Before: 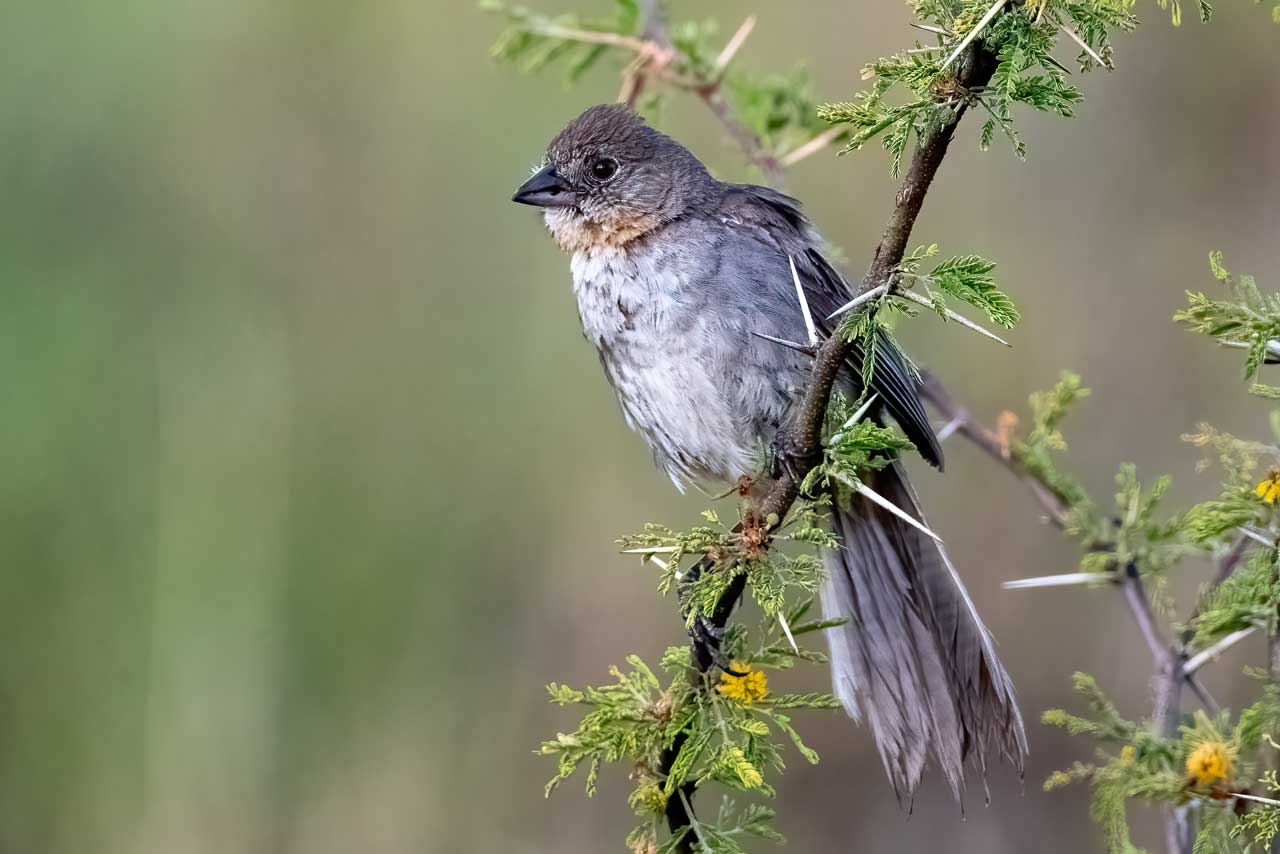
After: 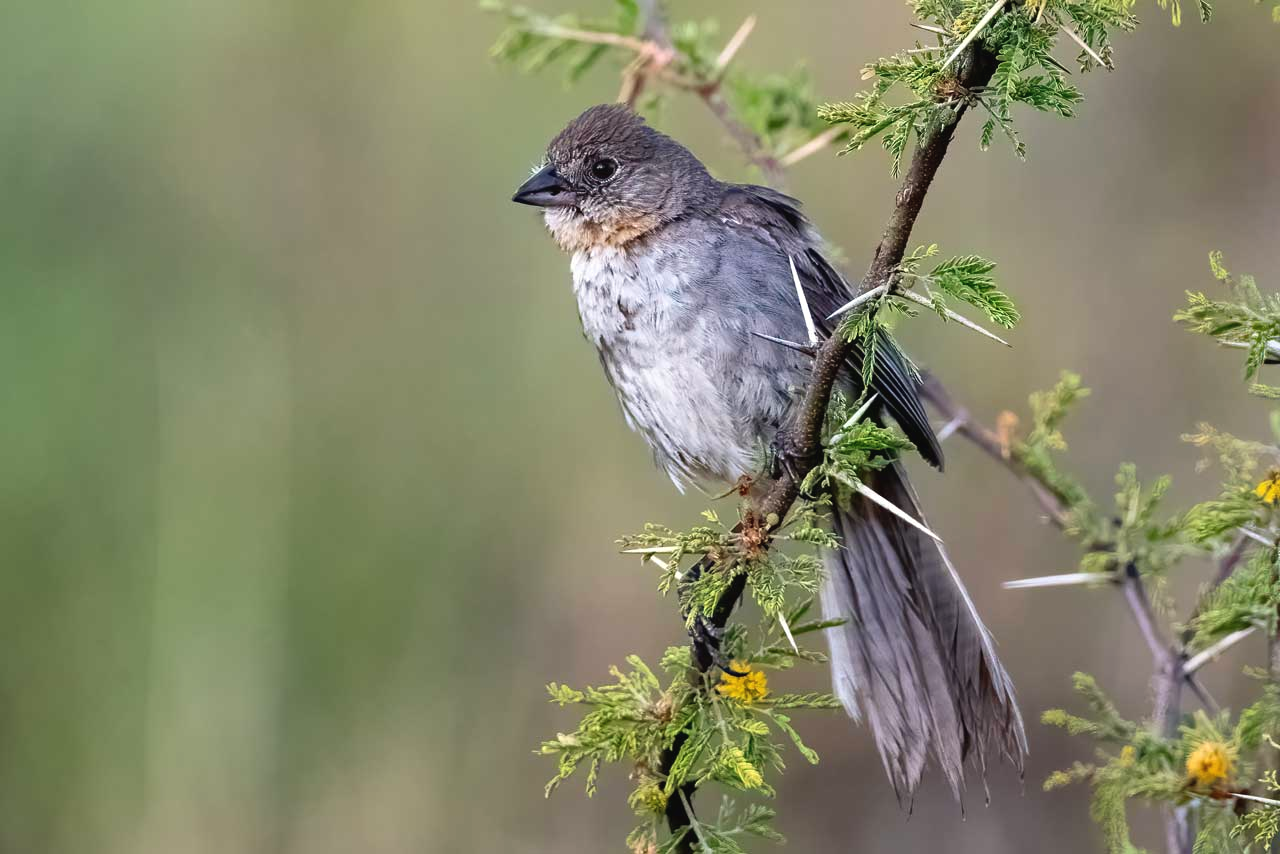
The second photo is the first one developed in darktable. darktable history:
exposure: black level correction -0.003, exposure 0.04 EV, compensate highlight preservation false
white balance: red 1.009, blue 0.985
